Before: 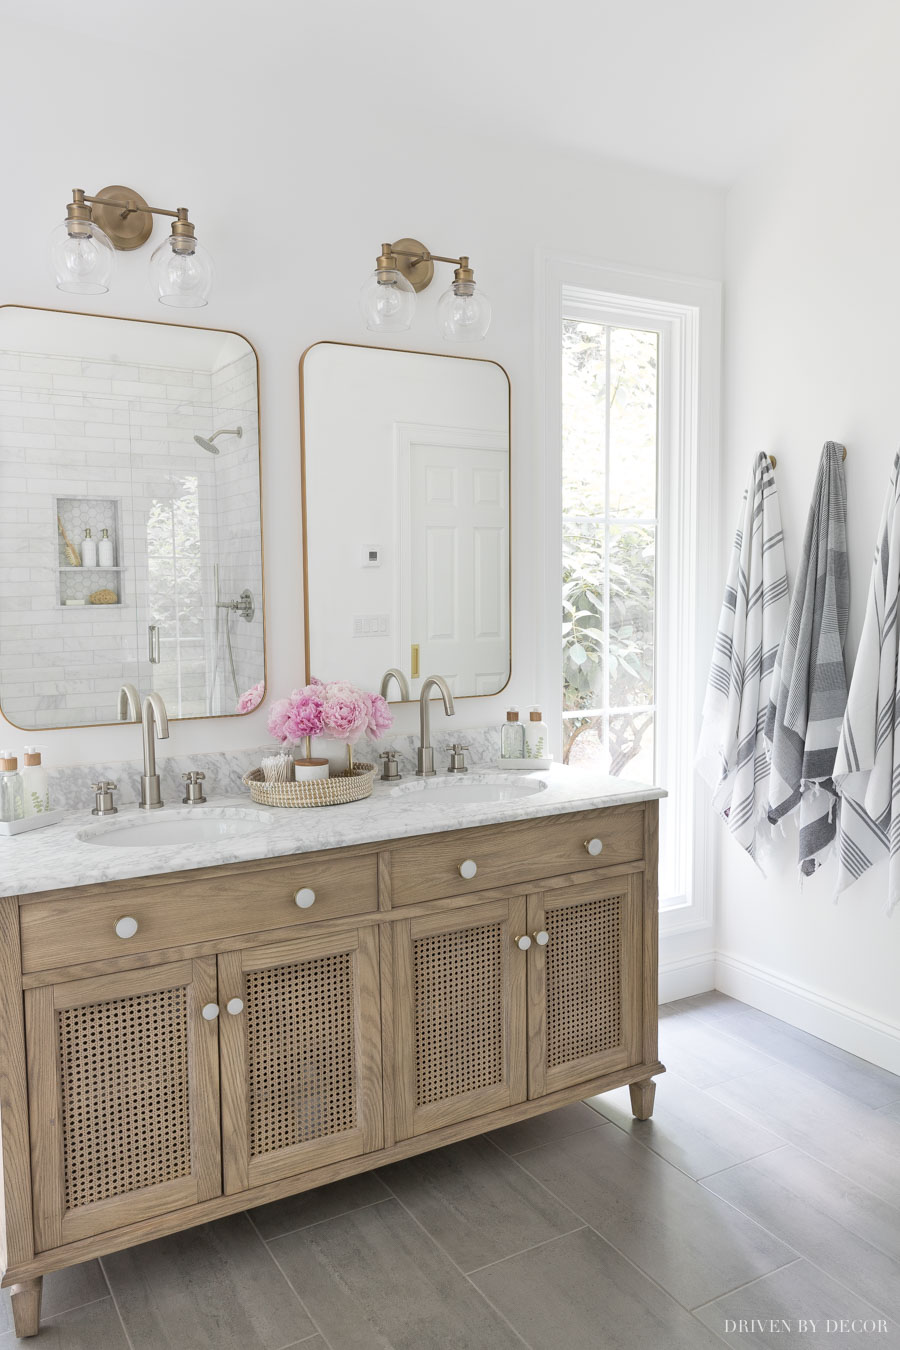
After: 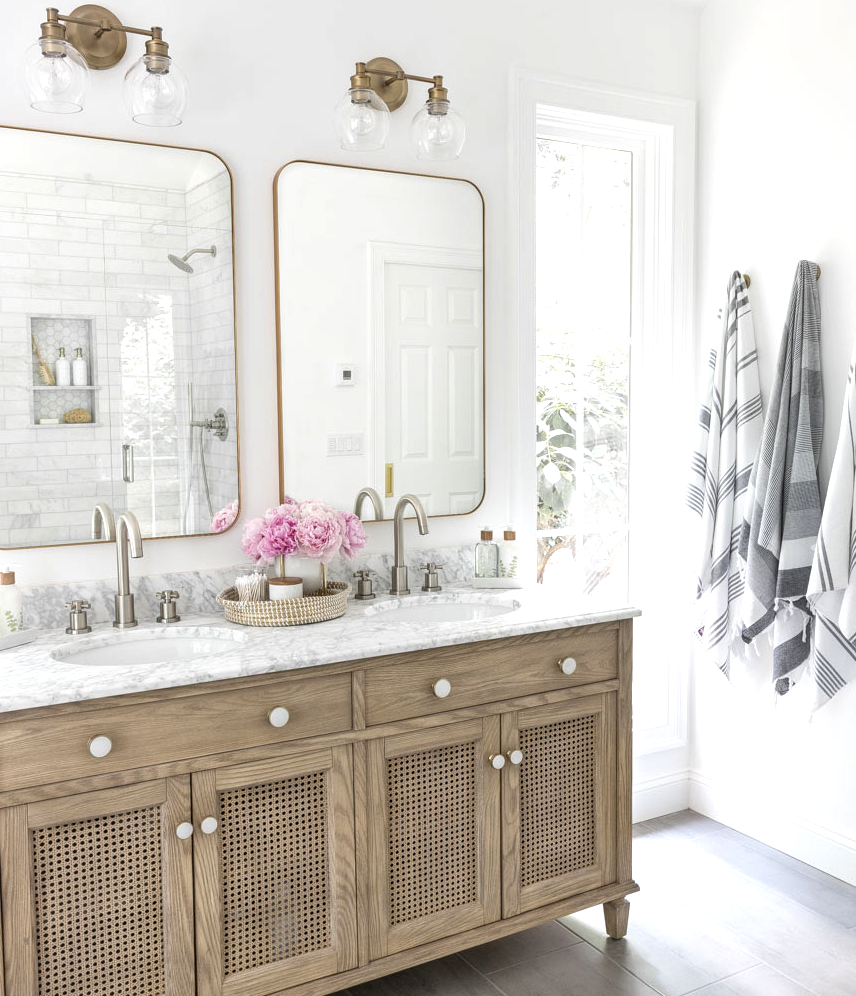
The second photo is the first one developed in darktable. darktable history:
exposure: exposure -0.044 EV, compensate highlight preservation false
crop and rotate: left 2.974%, top 13.42%, right 1.879%, bottom 12.773%
tone equalizer: -8 EV -0.456 EV, -7 EV -0.394 EV, -6 EV -0.302 EV, -5 EV -0.254 EV, -3 EV 0.235 EV, -2 EV 0.354 EV, -1 EV 0.37 EV, +0 EV 0.436 EV, smoothing diameter 24.89%, edges refinement/feathering 8.19, preserve details guided filter
local contrast: detail 130%
